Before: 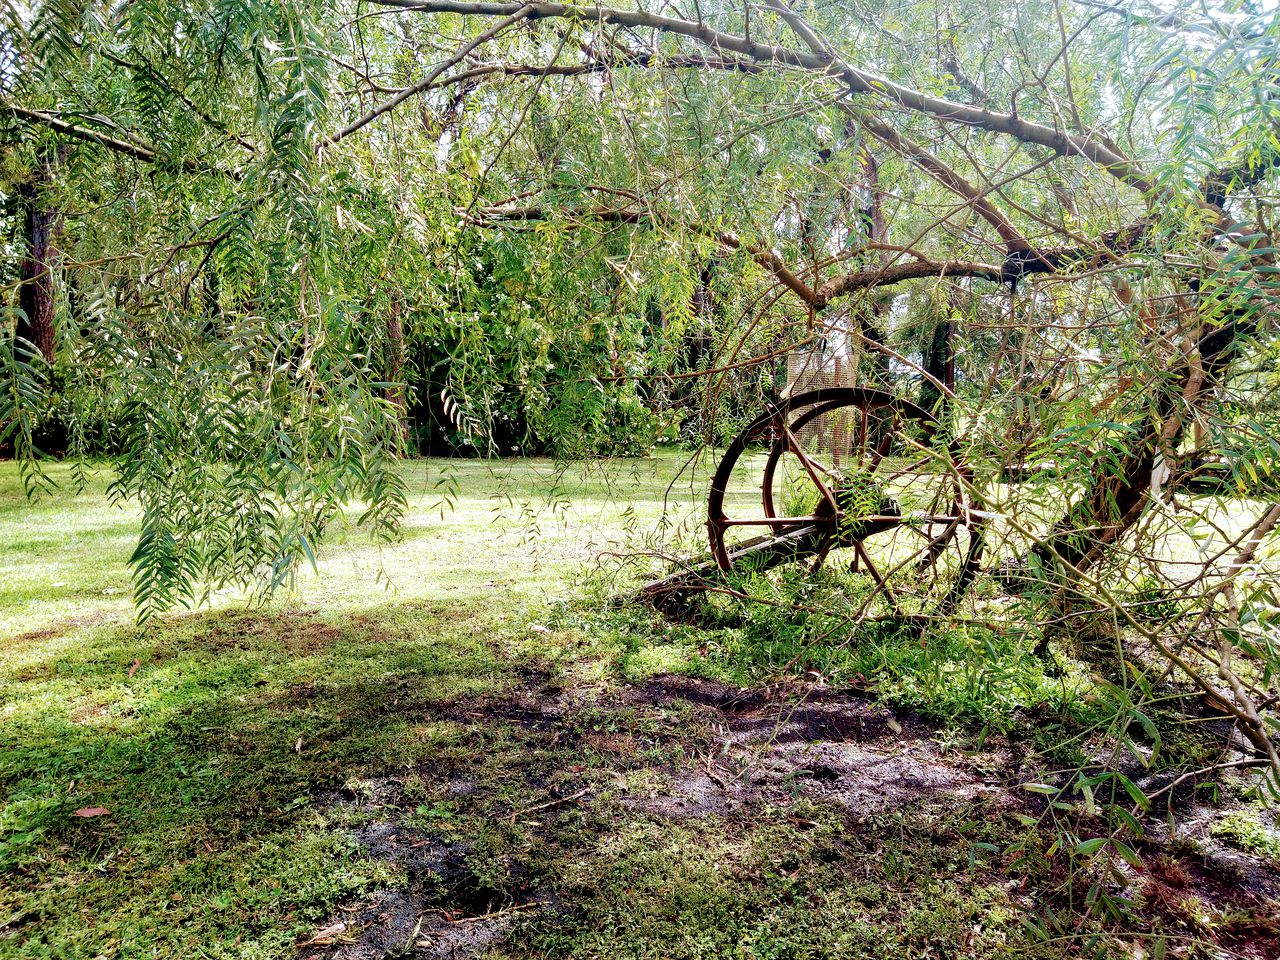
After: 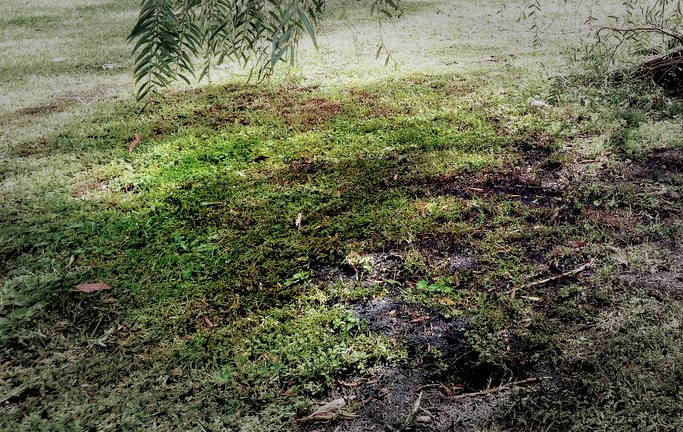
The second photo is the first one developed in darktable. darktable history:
crop and rotate: top 54.778%, right 46.61%, bottom 0.159%
vignetting: fall-off start 48.41%, automatic ratio true, width/height ratio 1.29, unbound false
